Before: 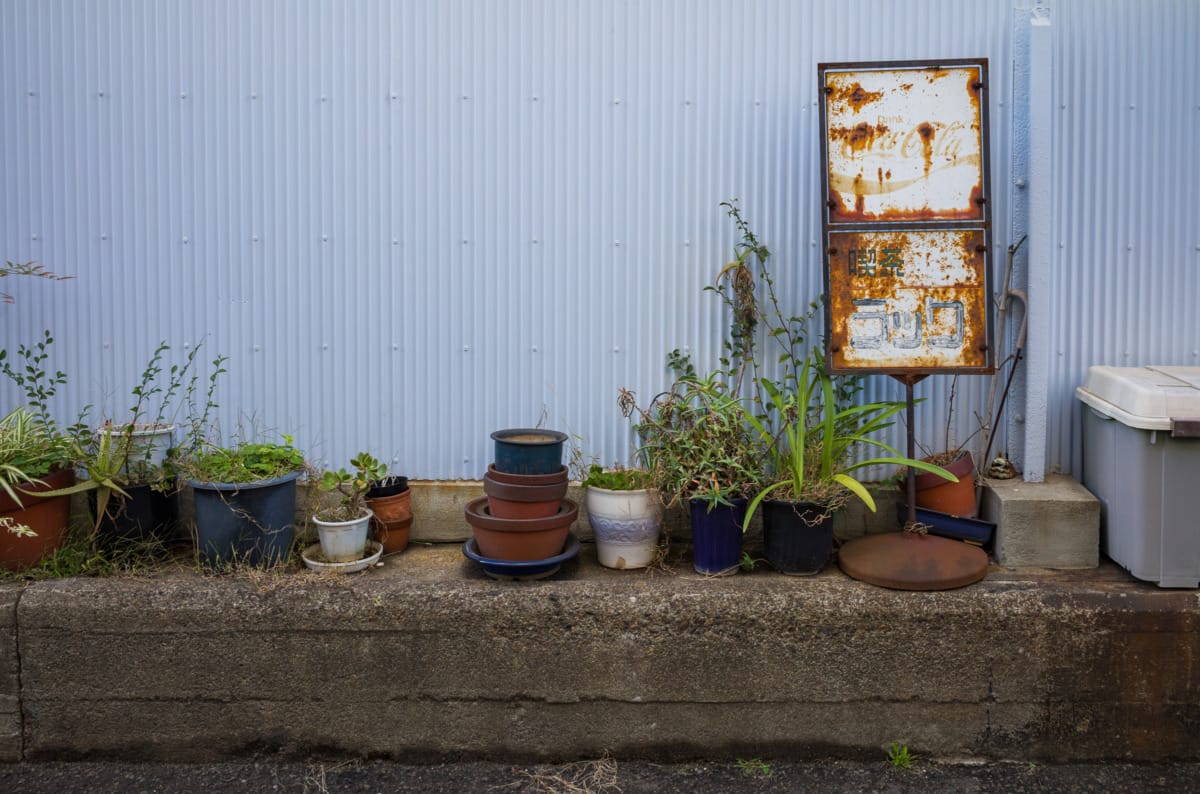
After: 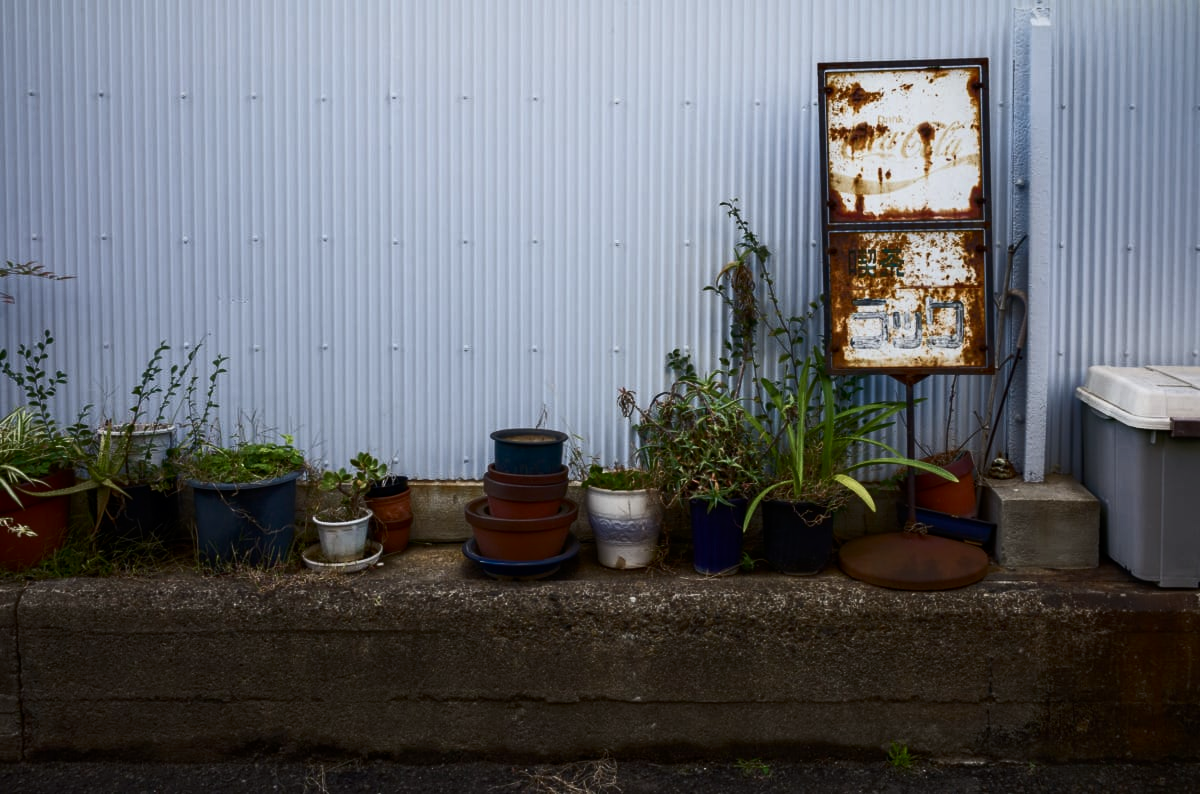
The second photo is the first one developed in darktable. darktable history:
color balance rgb: perceptual saturation grading › highlights -31.88%, perceptual saturation grading › mid-tones 5.8%, perceptual saturation grading › shadows 18.12%, perceptual brilliance grading › highlights 3.62%, perceptual brilliance grading › mid-tones -18.12%, perceptual brilliance grading › shadows -41.3%
contrast brightness saturation: contrast 0.13, brightness -0.05, saturation 0.16
